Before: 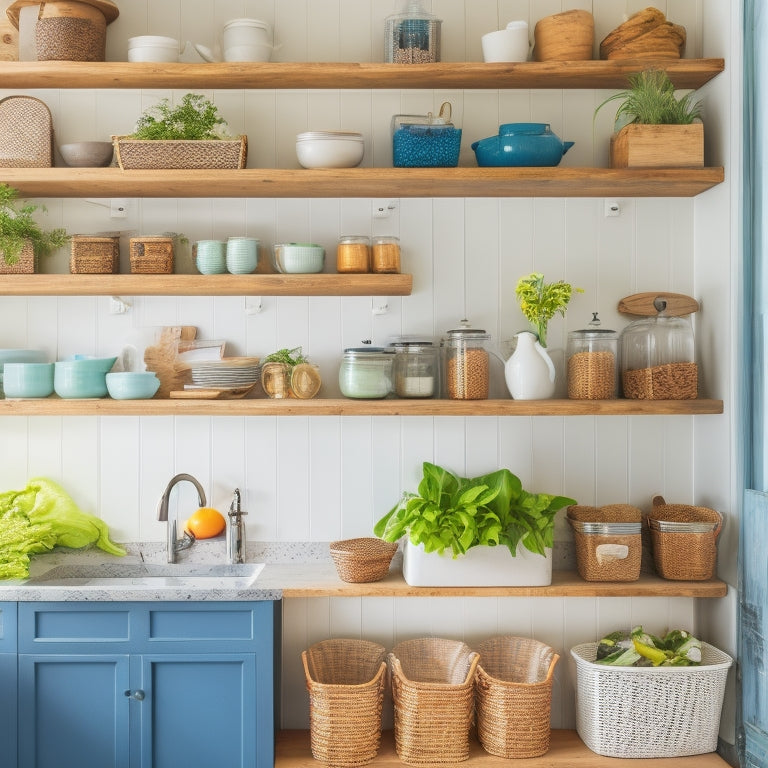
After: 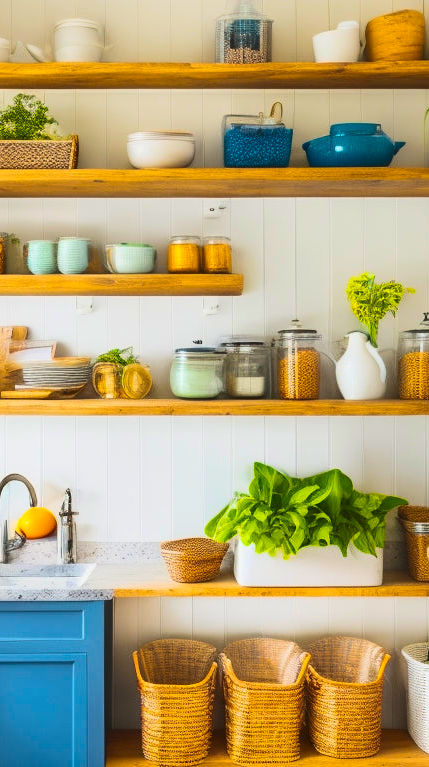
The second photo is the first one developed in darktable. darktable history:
local contrast: mode bilateral grid, contrast 15, coarseness 35, detail 104%, midtone range 0.2
exposure: black level correction -0.013, exposure -0.193 EV, compensate highlight preservation false
crop: left 22.096%, right 22.008%, bottom 0.012%
contrast brightness saturation: contrast 0.295
color balance rgb: linear chroma grading › shadows -39.374%, linear chroma grading › highlights 40.408%, linear chroma grading › global chroma 44.765%, linear chroma grading › mid-tones -29.552%, perceptual saturation grading › global saturation 25.831%
